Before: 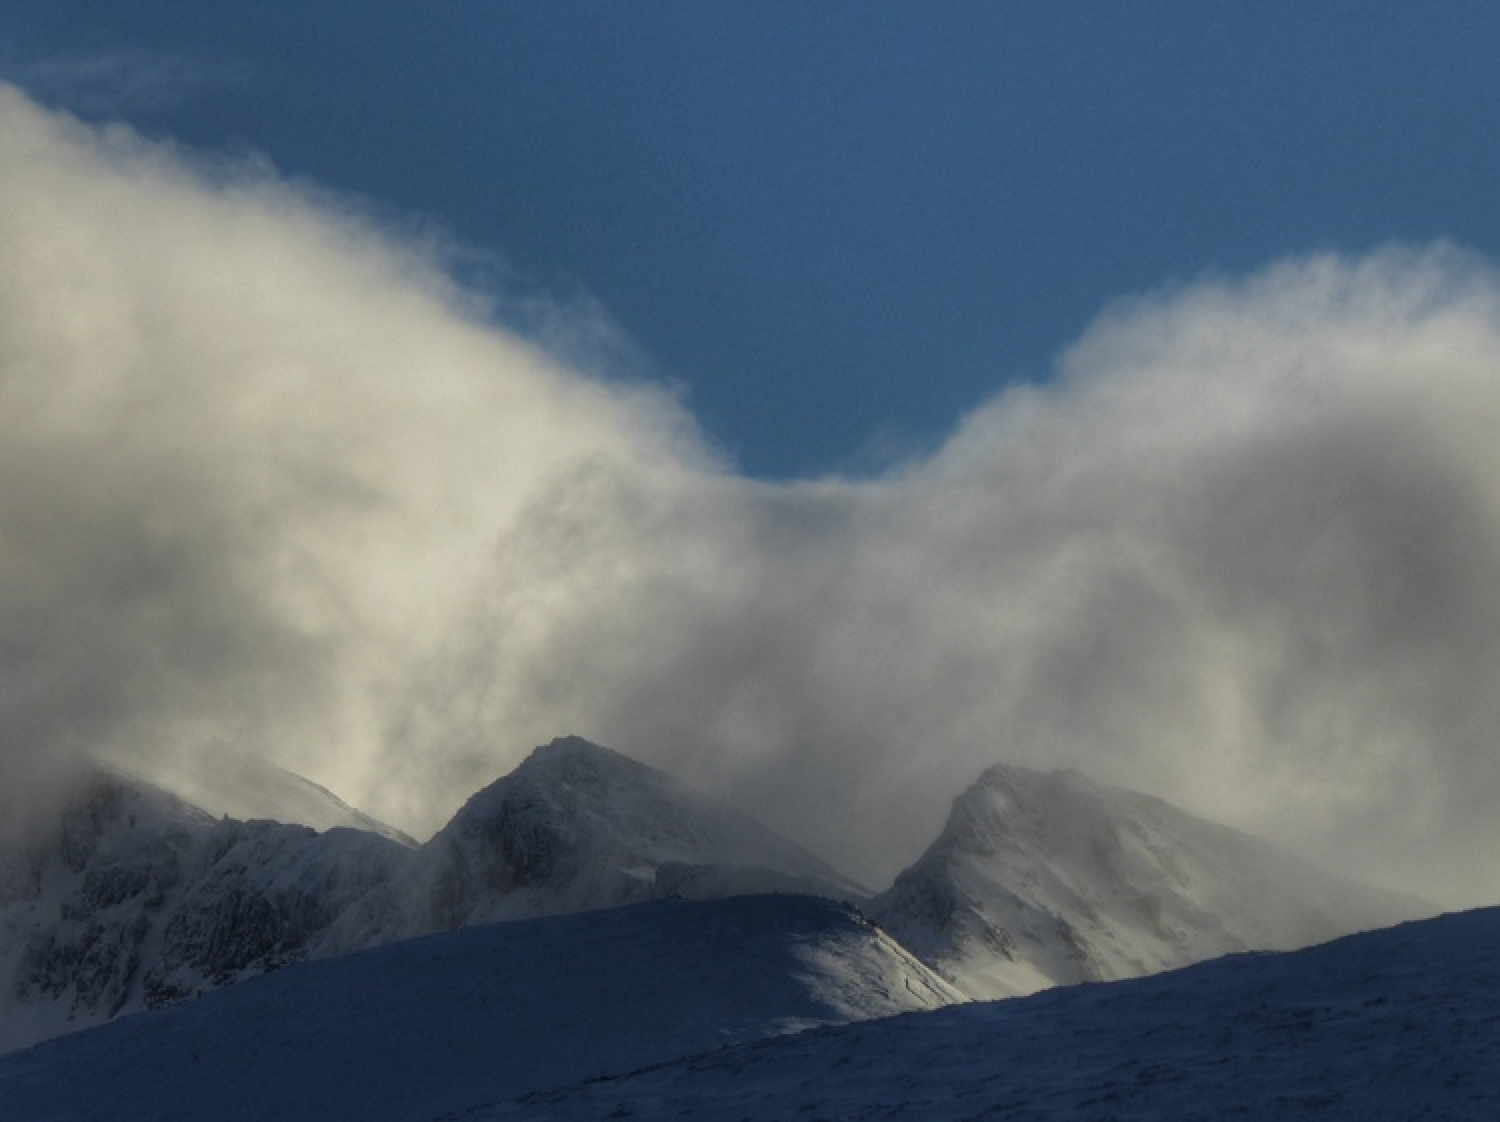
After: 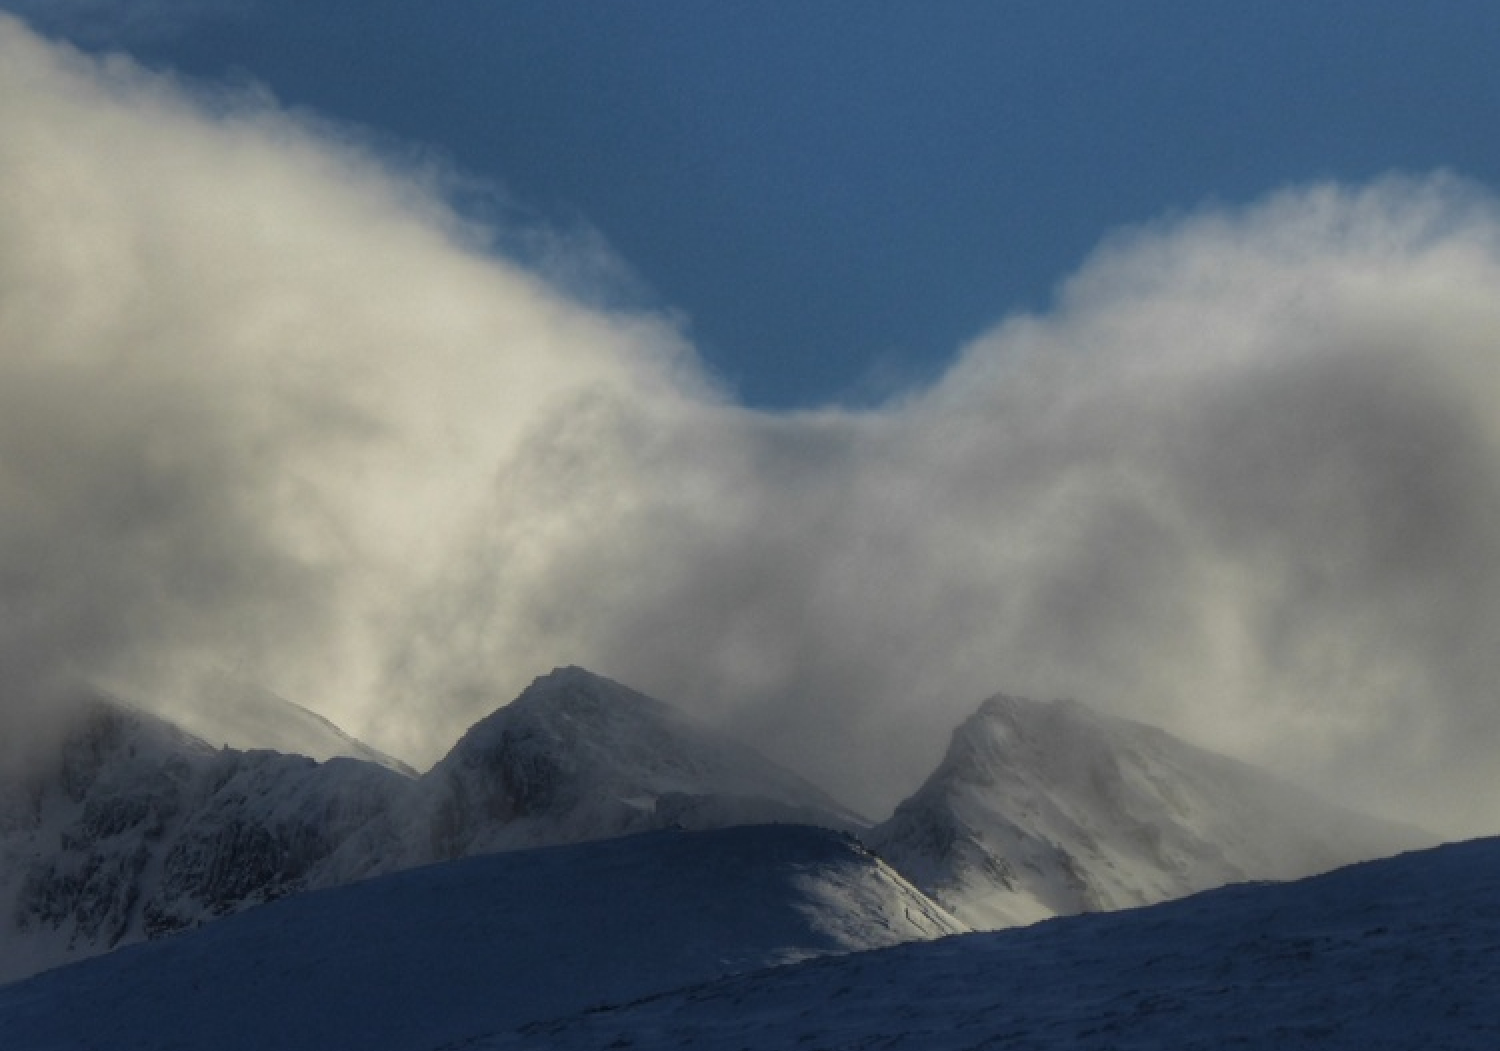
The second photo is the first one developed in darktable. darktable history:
crop and rotate: top 6.31%
